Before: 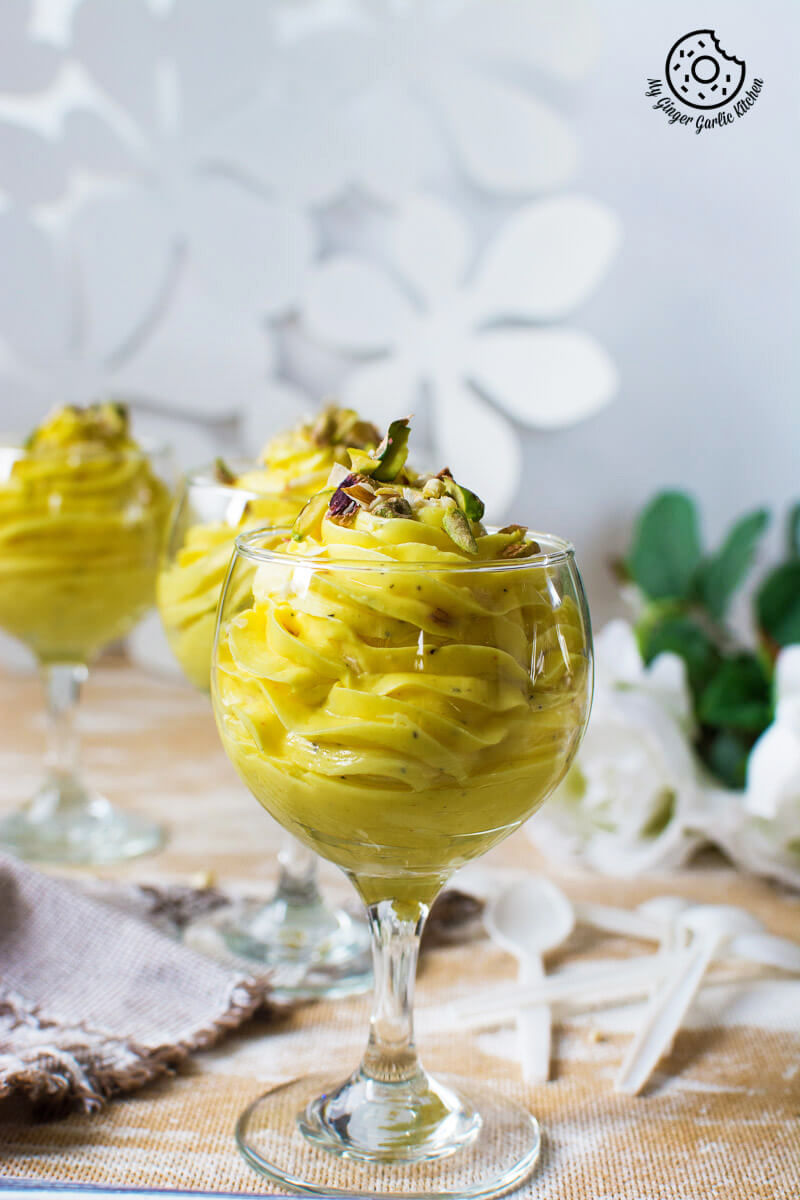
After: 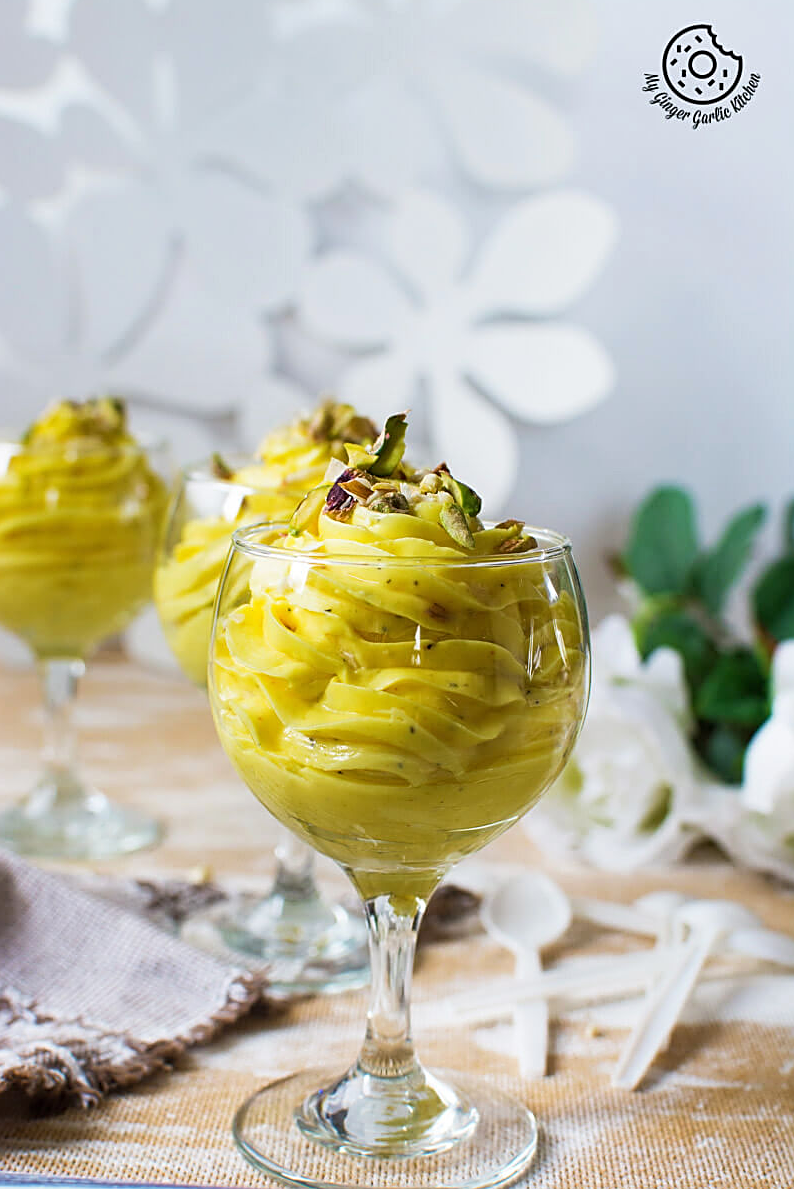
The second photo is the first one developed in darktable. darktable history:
crop: left 0.434%, top 0.485%, right 0.244%, bottom 0.386%
sharpen: on, module defaults
